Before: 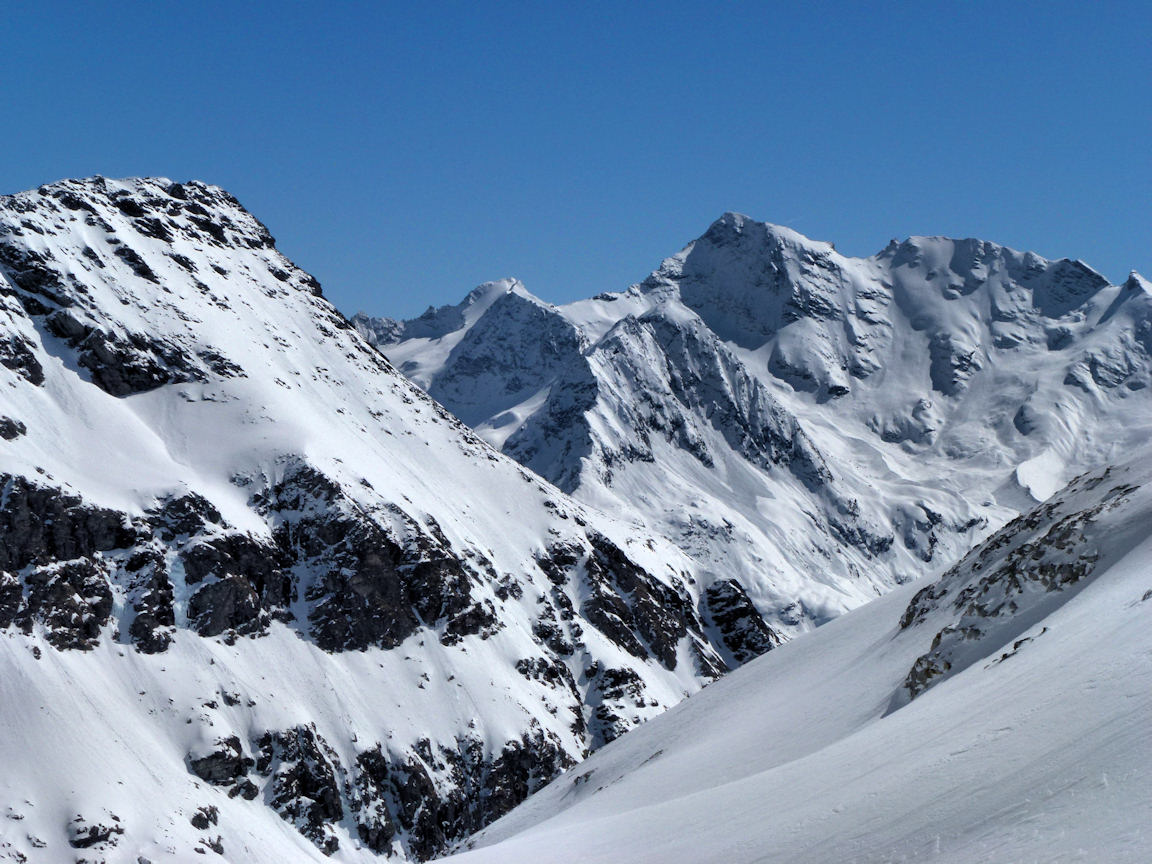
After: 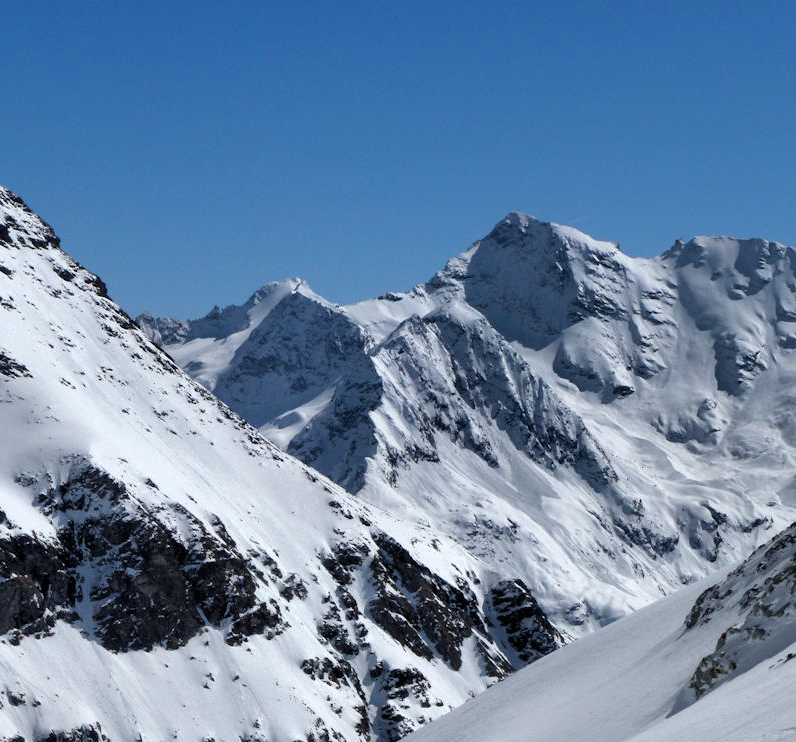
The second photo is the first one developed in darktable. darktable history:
crop: left 18.748%, right 12.085%, bottom 14.062%
exposure: compensate exposure bias true, compensate highlight preservation false
